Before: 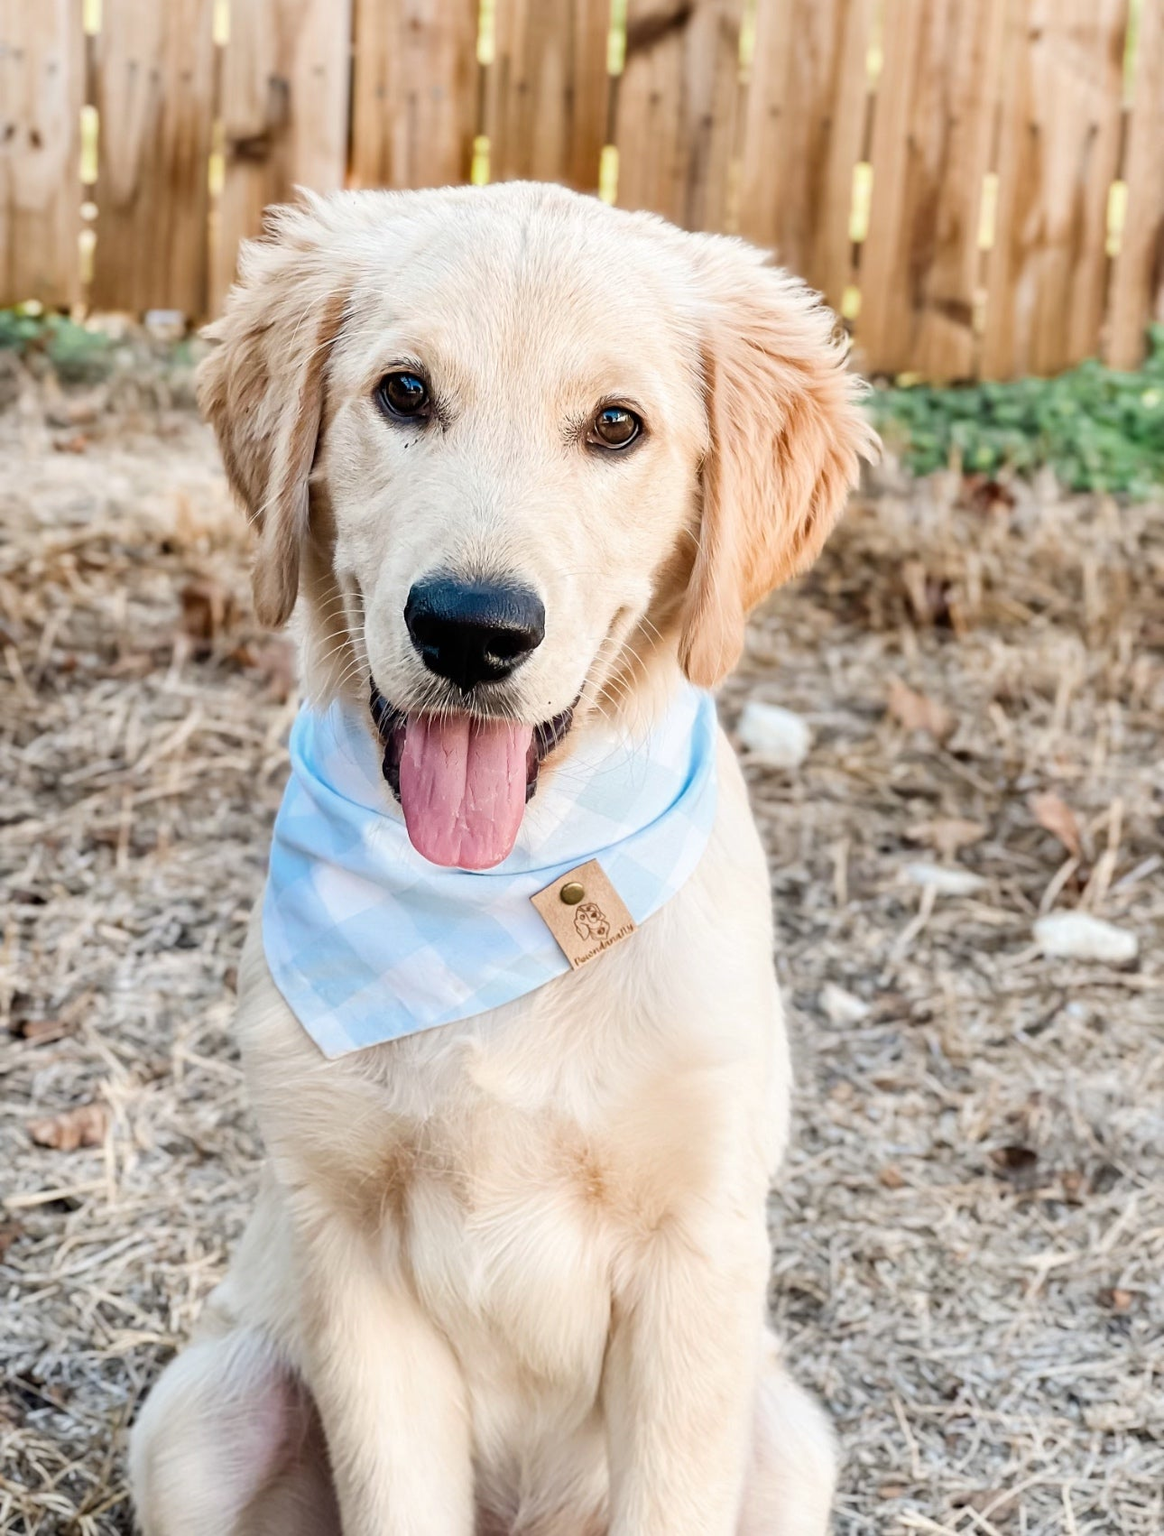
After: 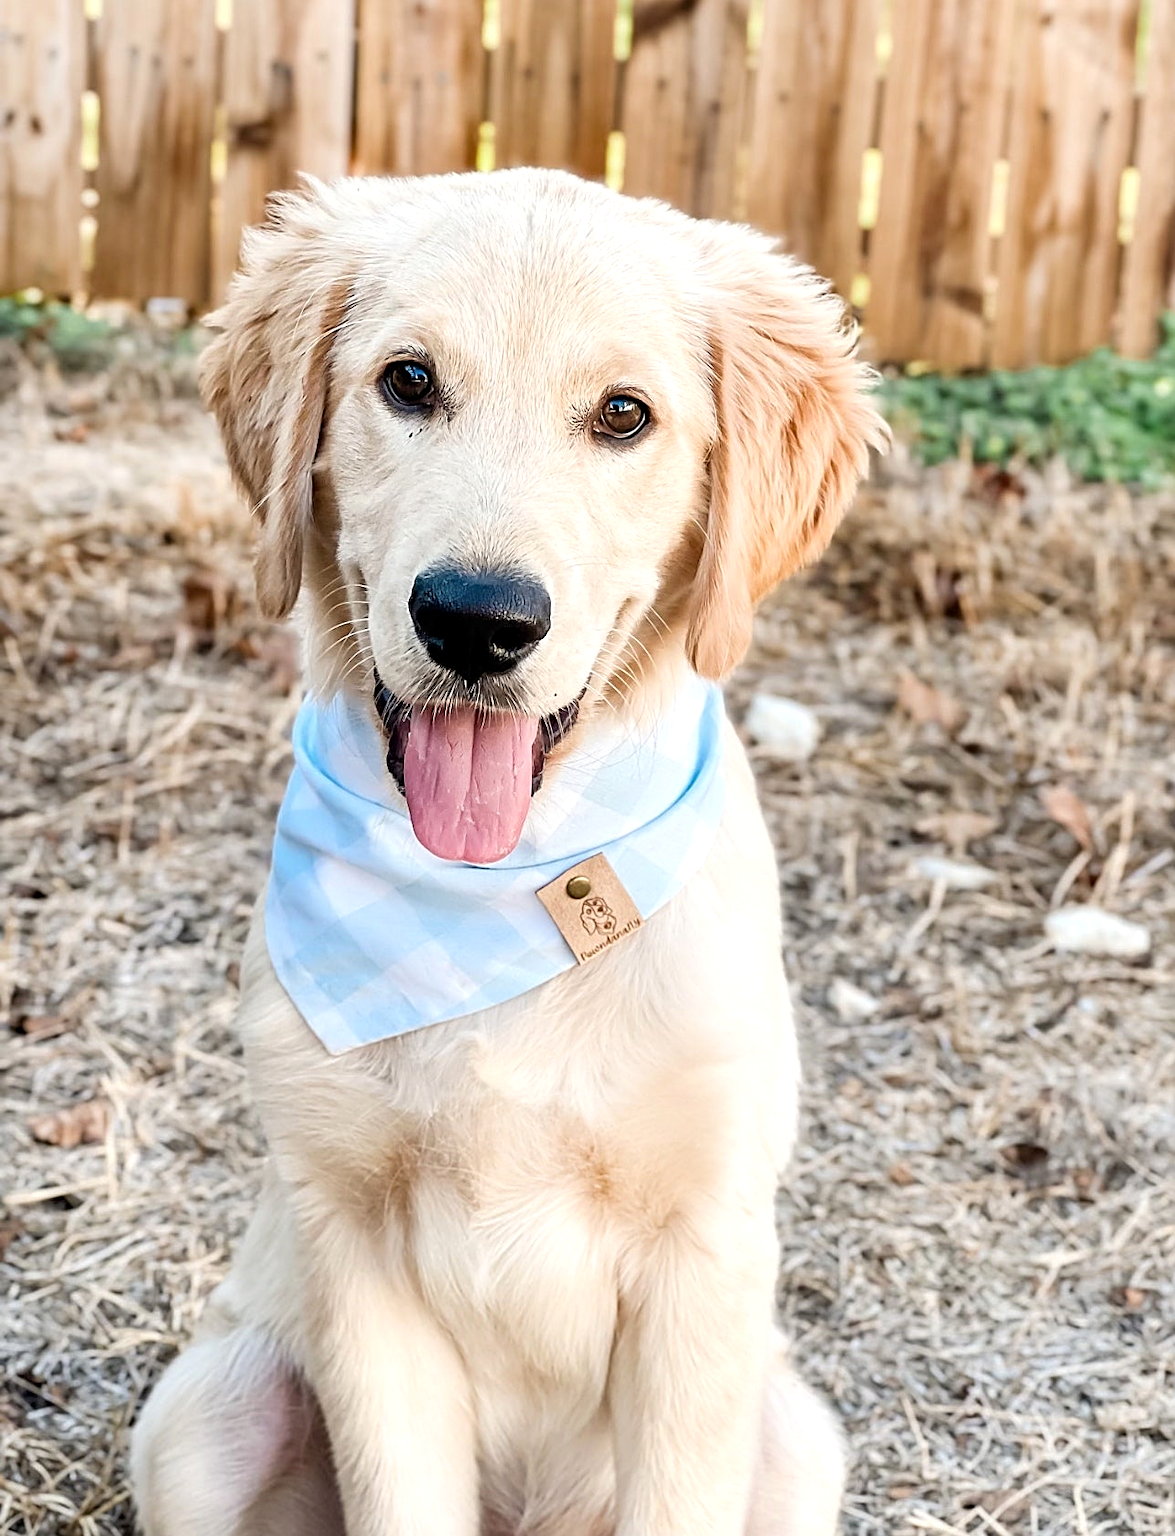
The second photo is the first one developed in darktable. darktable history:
sharpen: on, module defaults
exposure: black level correction 0.001, exposure 0.191 EV, compensate highlight preservation false
crop: top 1.049%, right 0.001%
